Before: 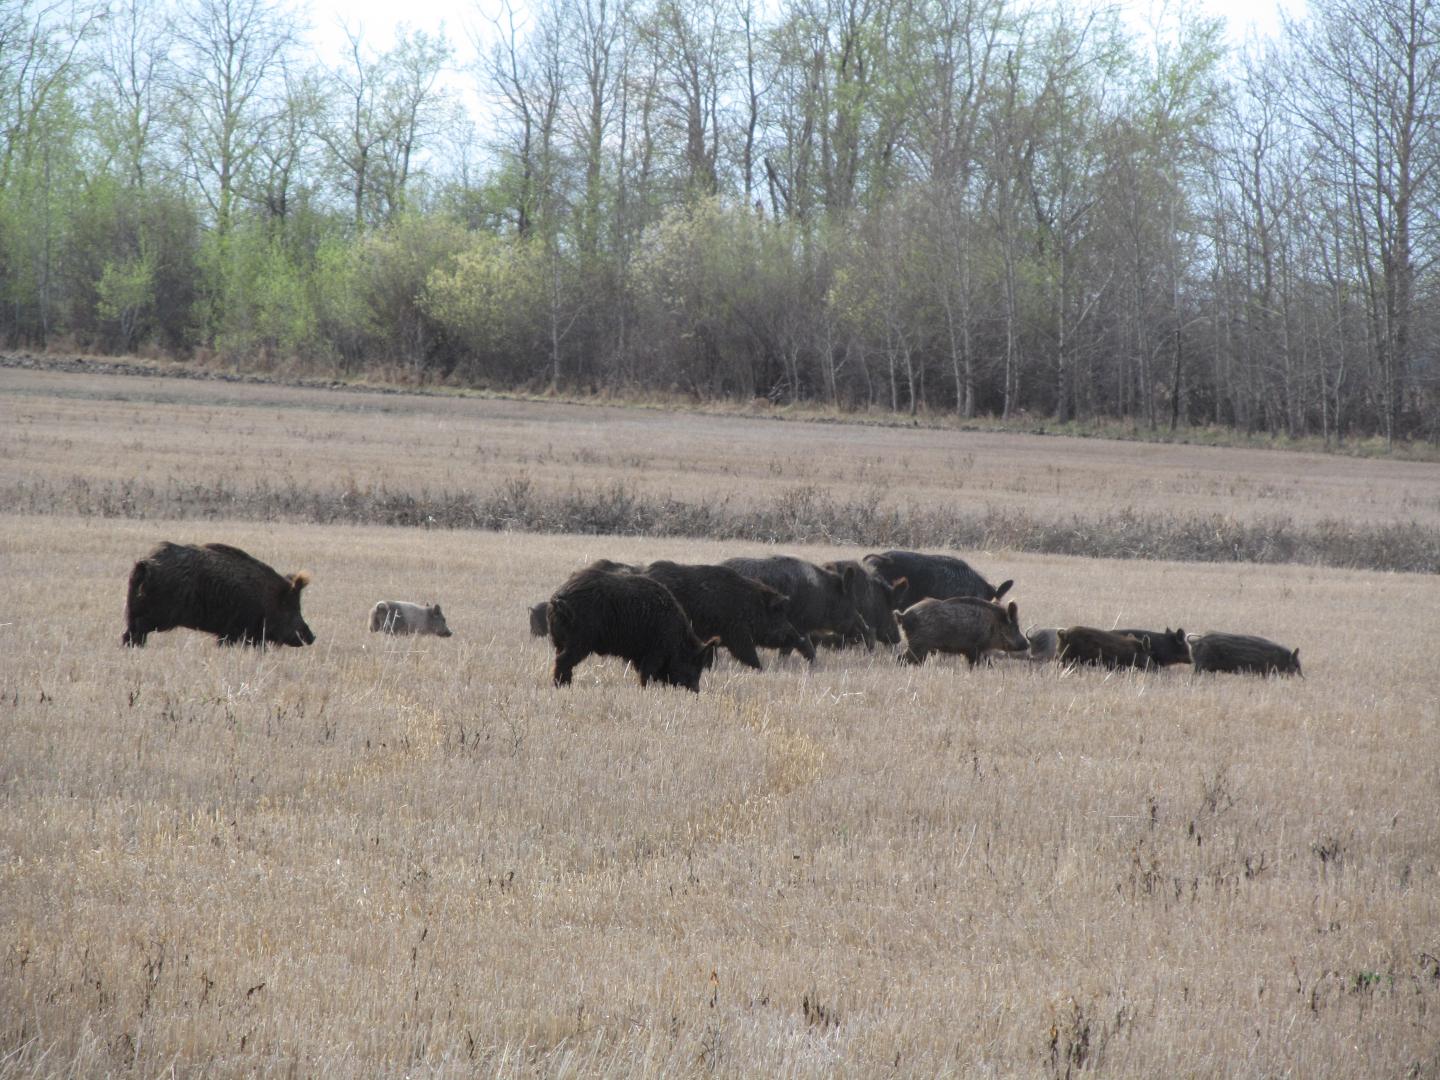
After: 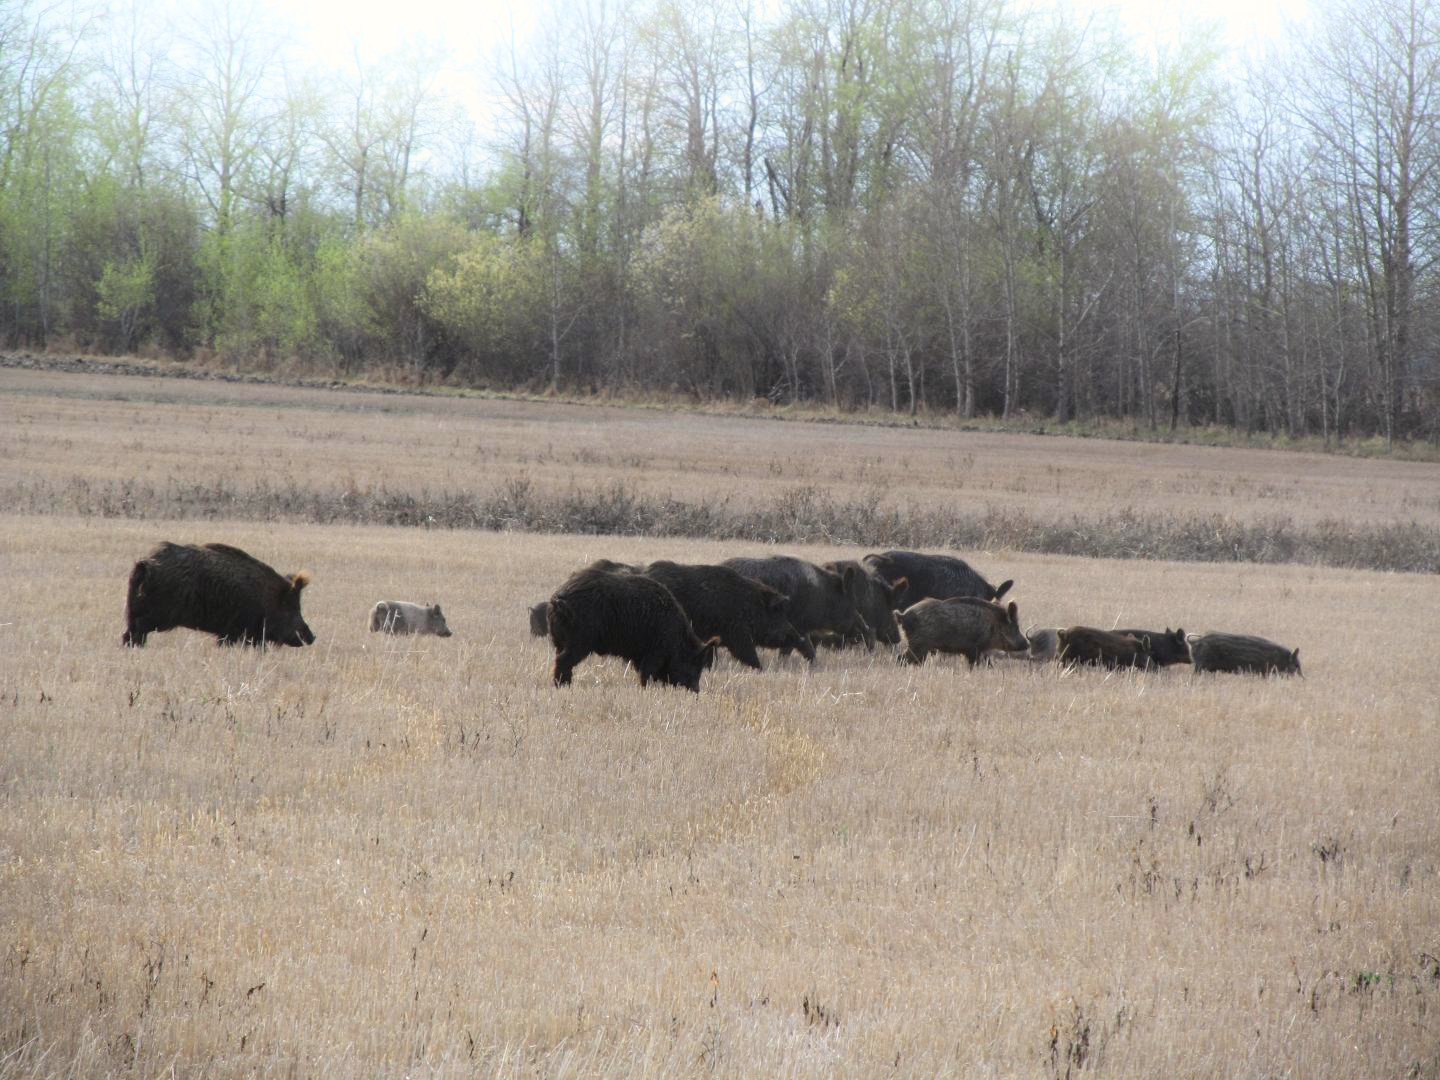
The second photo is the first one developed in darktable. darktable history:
color correction: highlights a* 0.809, highlights b* 2.86, saturation 1.07
exposure: exposure -0.04 EV, compensate highlight preservation false
shadows and highlights: shadows -56.09, highlights 85.45, soften with gaussian
